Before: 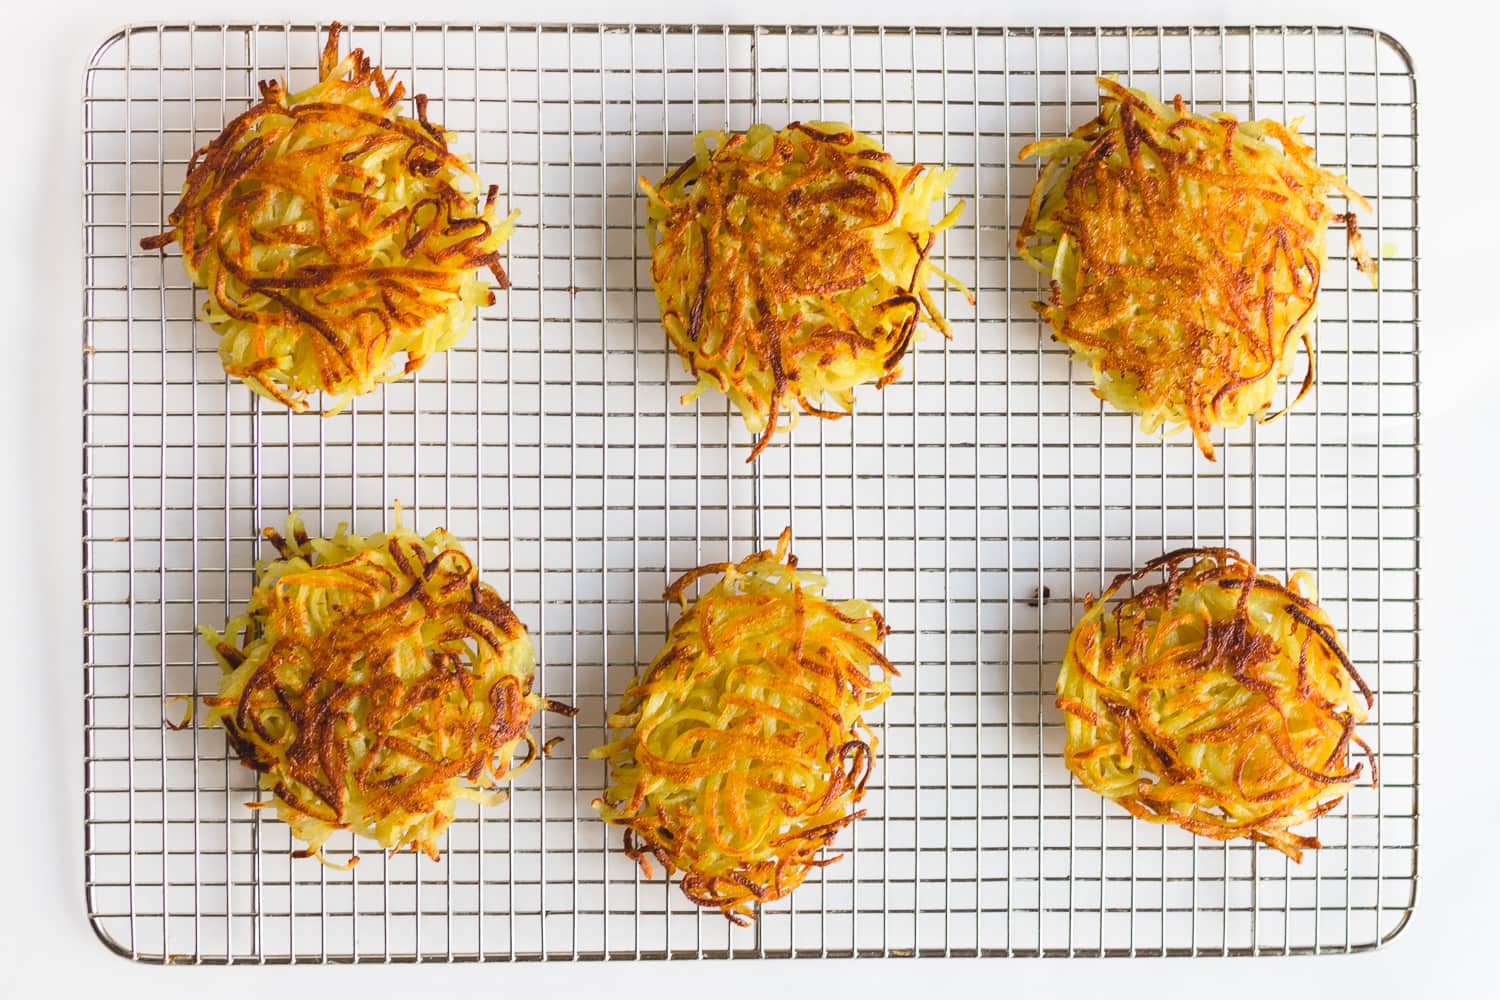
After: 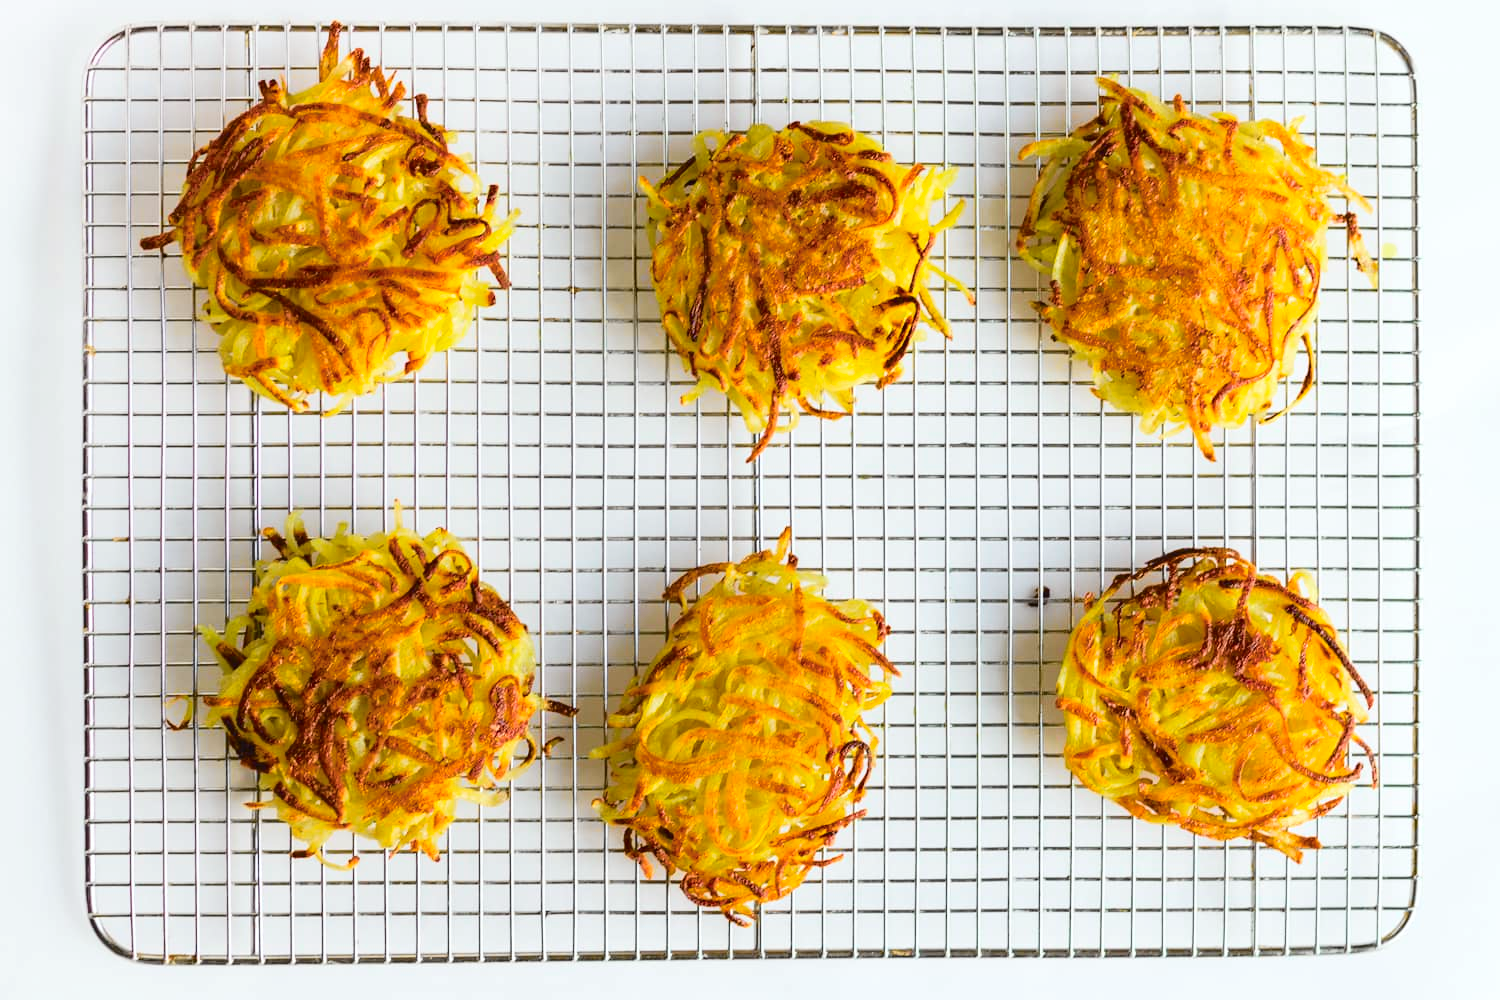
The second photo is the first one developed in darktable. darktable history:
color balance rgb: perceptual saturation grading › global saturation 30%, global vibrance 20%
tone curve: curves: ch0 [(0, 0) (0.081, 0.044) (0.185, 0.13) (0.283, 0.238) (0.416, 0.449) (0.495, 0.524) (0.686, 0.743) (0.826, 0.865) (0.978, 0.988)]; ch1 [(0, 0) (0.147, 0.166) (0.321, 0.362) (0.371, 0.402) (0.423, 0.442) (0.479, 0.472) (0.505, 0.497) (0.521, 0.506) (0.551, 0.537) (0.586, 0.574) (0.625, 0.618) (0.68, 0.681) (1, 1)]; ch2 [(0, 0) (0.346, 0.362) (0.404, 0.427) (0.502, 0.495) (0.531, 0.513) (0.547, 0.533) (0.582, 0.596) (0.629, 0.631) (0.717, 0.678) (1, 1)], color space Lab, independent channels, preserve colors none
